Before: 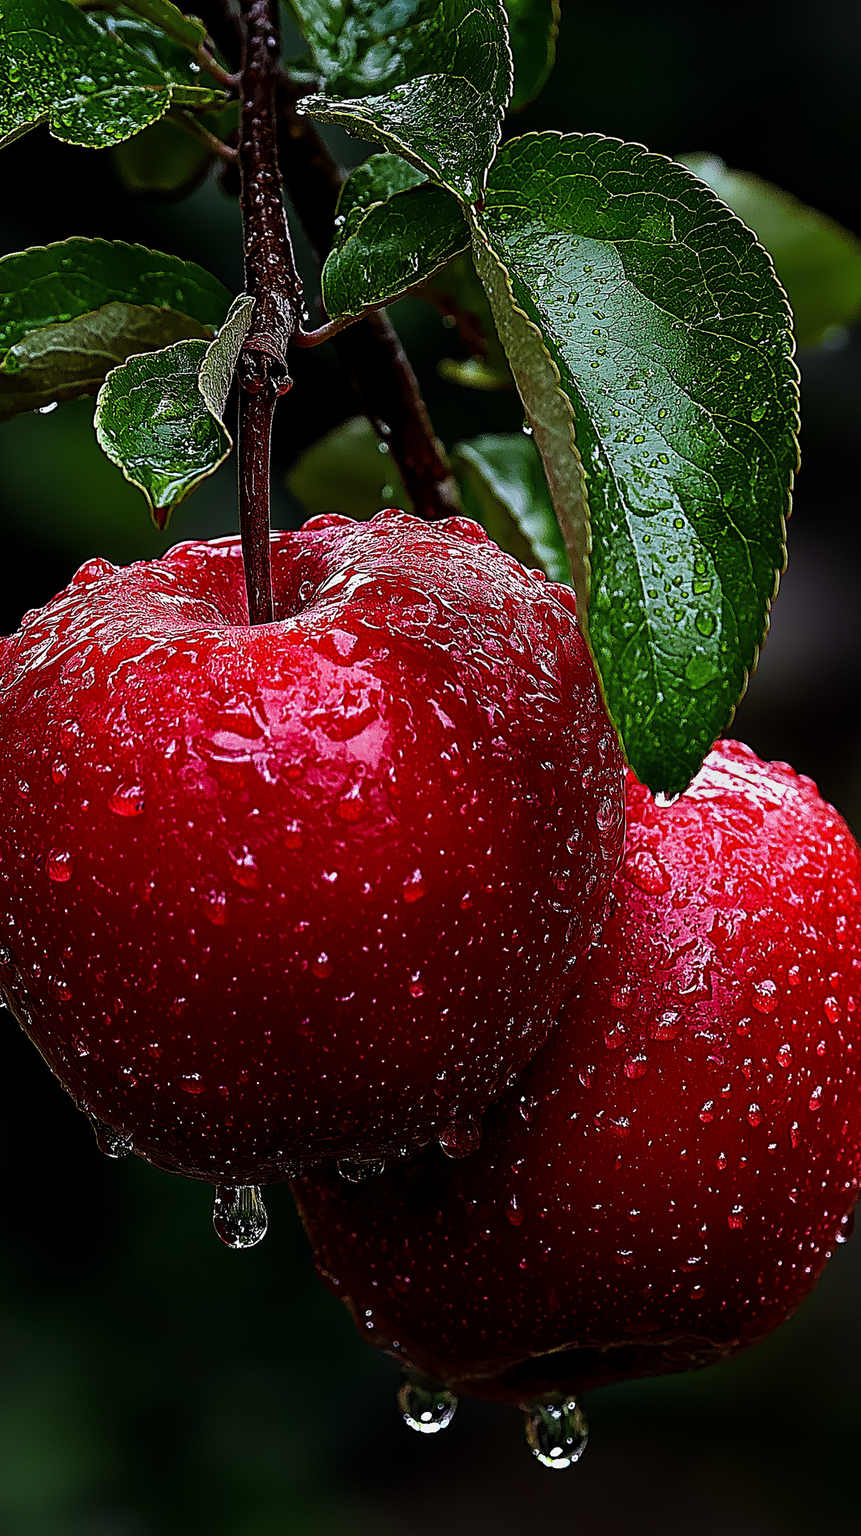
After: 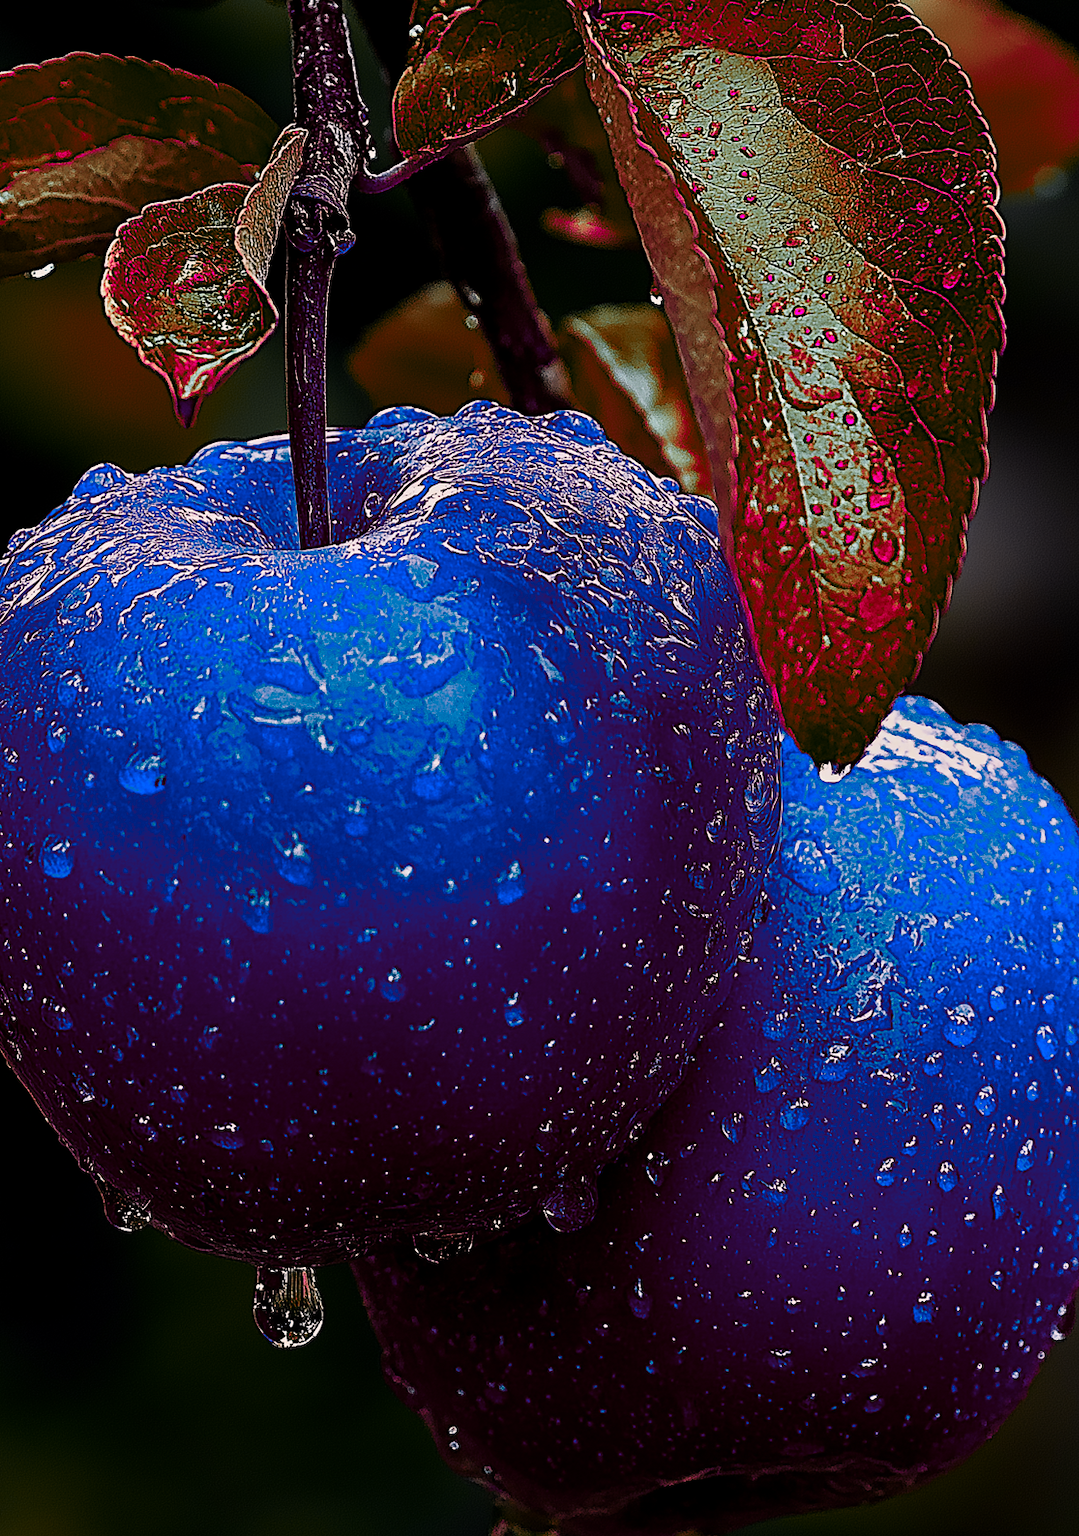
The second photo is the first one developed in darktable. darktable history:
crop and rotate: left 1.795%, top 12.81%, right 0.231%, bottom 9.082%
exposure: compensate exposure bias true, compensate highlight preservation false
color zones: curves: ch0 [(0.826, 0.353)]; ch1 [(0.242, 0.647) (0.889, 0.342)]; ch2 [(0.246, 0.089) (0.969, 0.068)]
color correction: highlights a* 3.69, highlights b* 5.09
